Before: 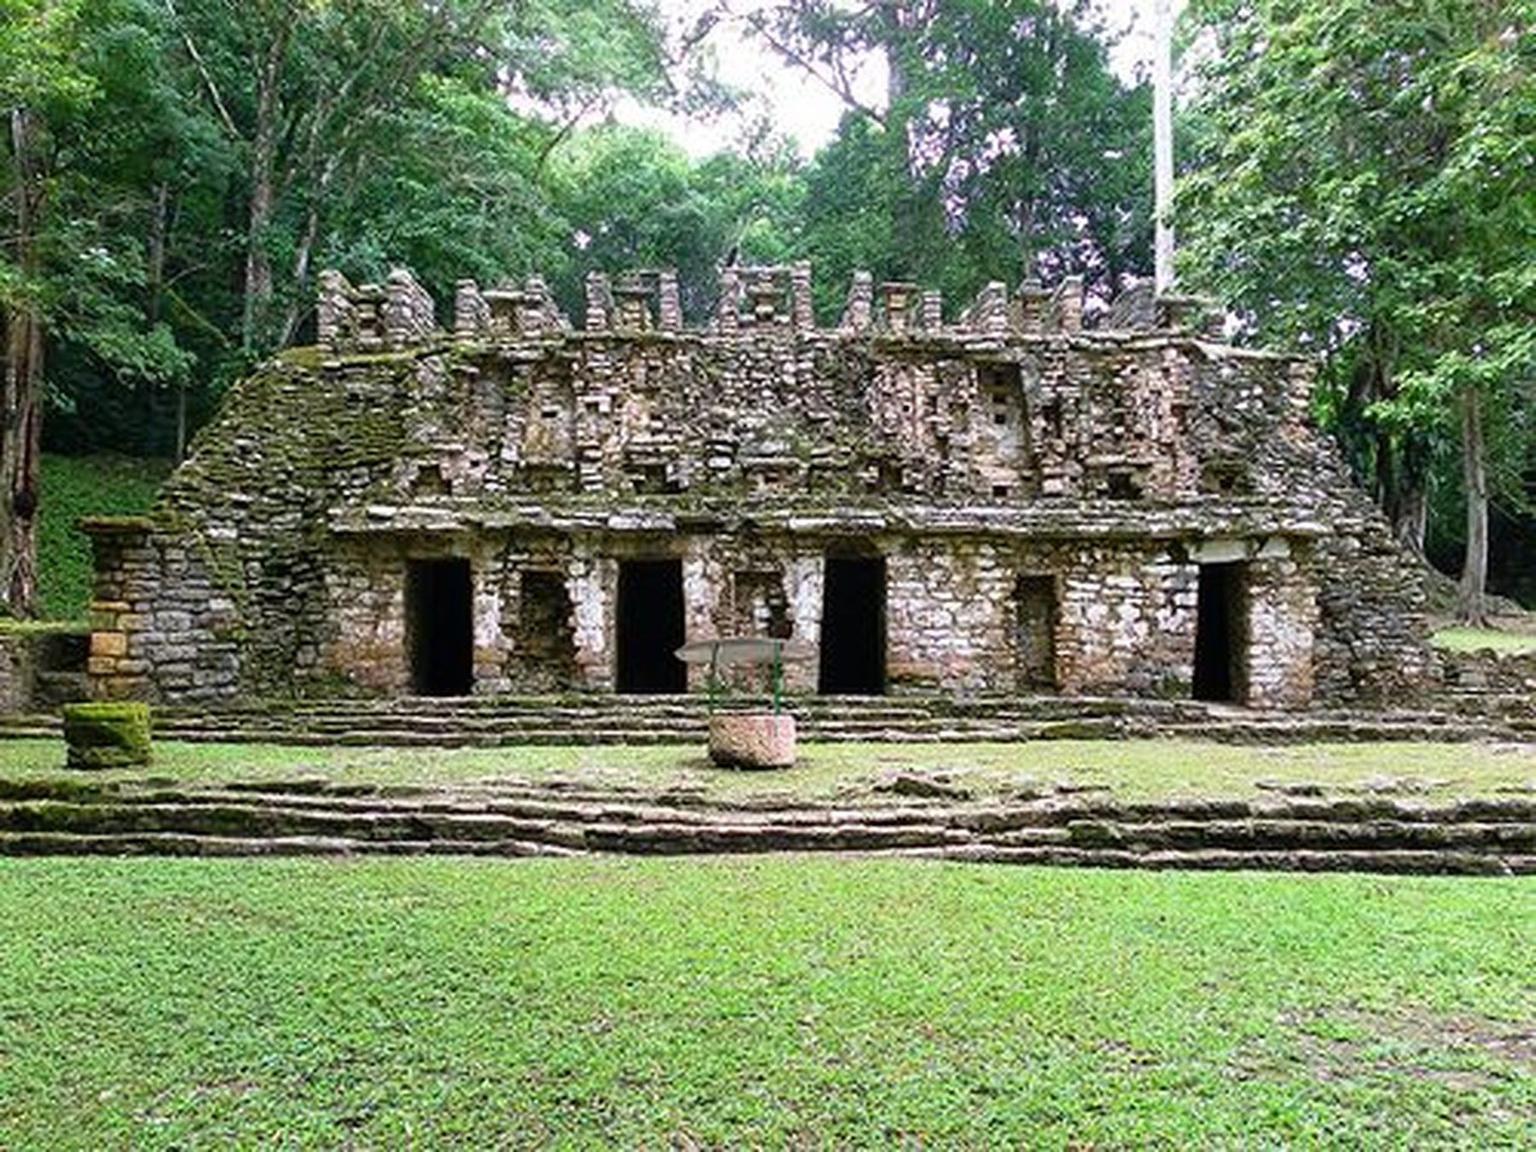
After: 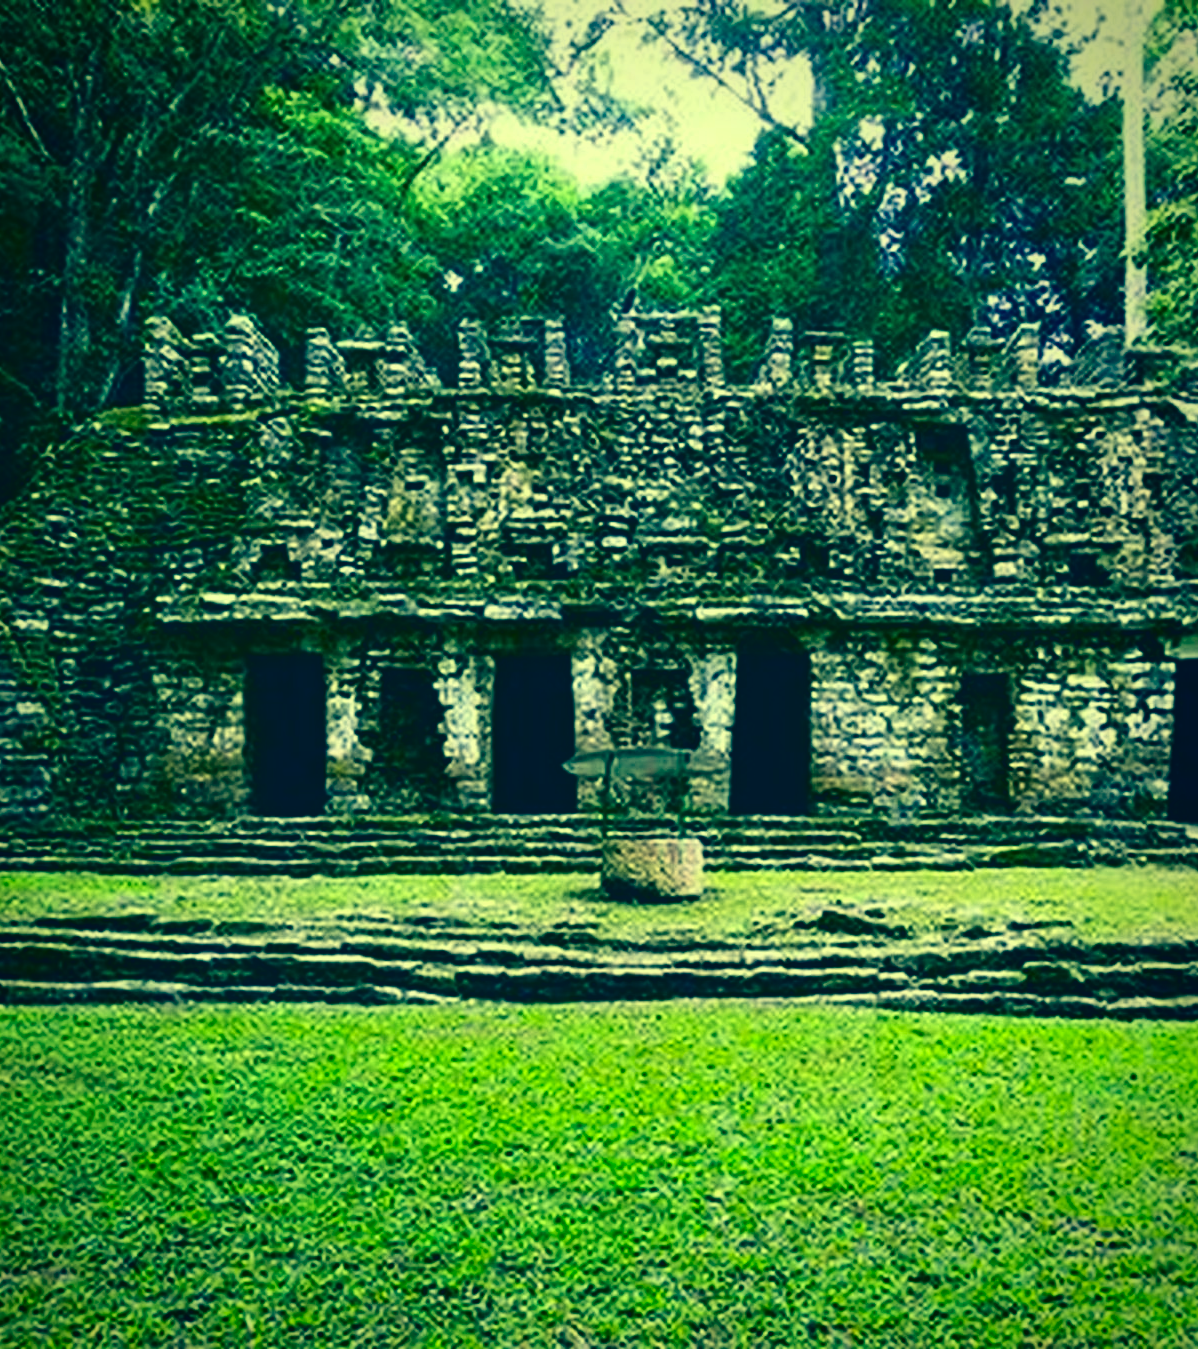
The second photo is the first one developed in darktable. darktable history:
contrast brightness saturation: contrast 0.188, brightness -0.239, saturation 0.114
crop and rotate: left 12.776%, right 20.63%
color correction: highlights a* -16.15, highlights b* 39.82, shadows a* -39.45, shadows b* -26.31
local contrast: mode bilateral grid, contrast 99, coarseness 100, detail 95%, midtone range 0.2
vignetting: saturation 0.035, automatic ratio true, unbound false
